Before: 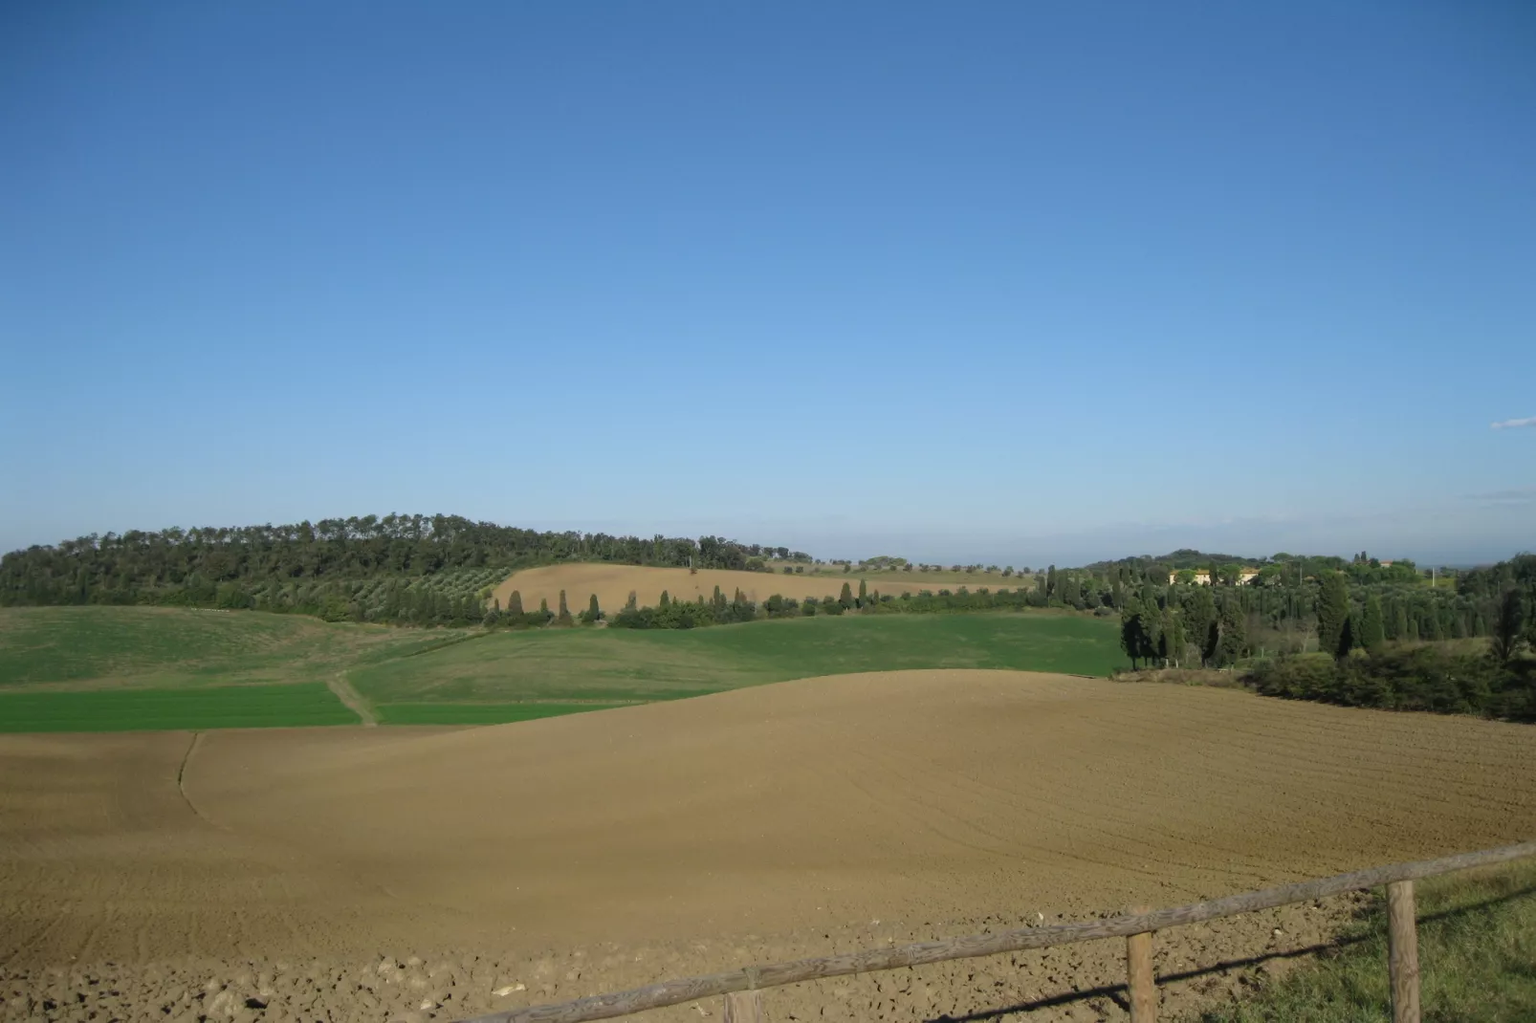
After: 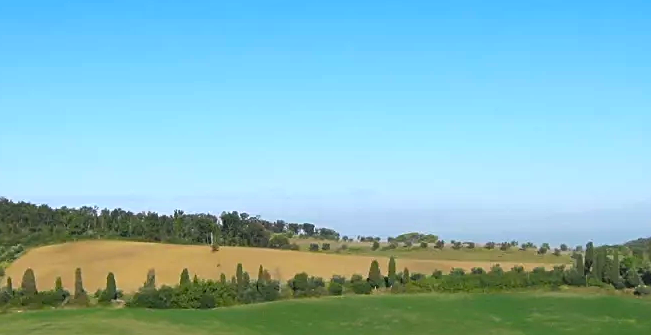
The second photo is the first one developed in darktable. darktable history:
shadows and highlights: soften with gaussian
sharpen: on, module defaults
crop: left 31.773%, top 32.628%, right 27.664%, bottom 36.01%
exposure: exposure 0.664 EV, compensate exposure bias true, compensate highlight preservation false
color balance rgb: highlights gain › chroma 0.242%, highlights gain › hue 330.01°, perceptual saturation grading › global saturation 25.612%, global vibrance 20%
